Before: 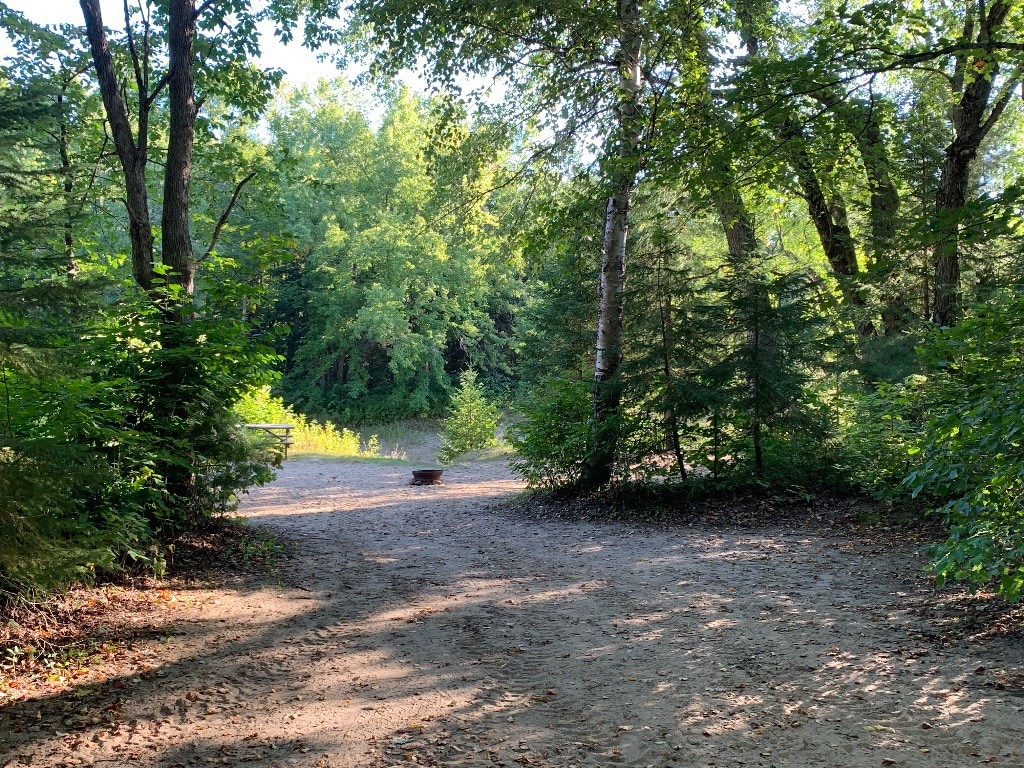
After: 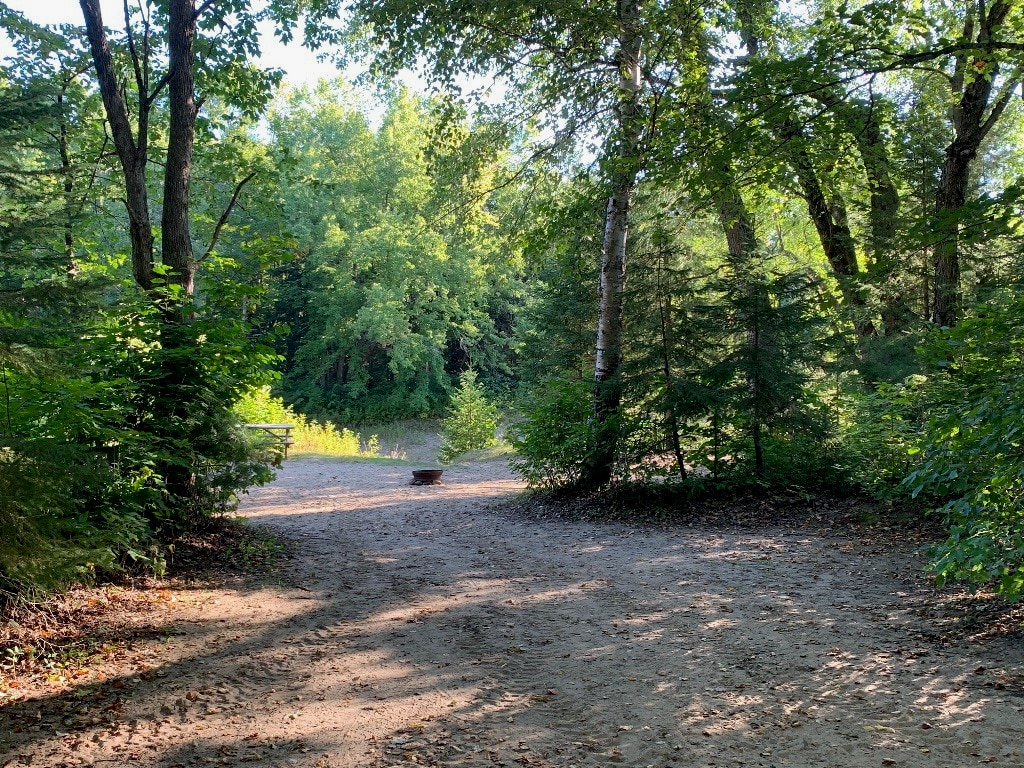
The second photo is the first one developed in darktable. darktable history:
exposure: black level correction 0.002, exposure -0.103 EV, compensate highlight preservation false
